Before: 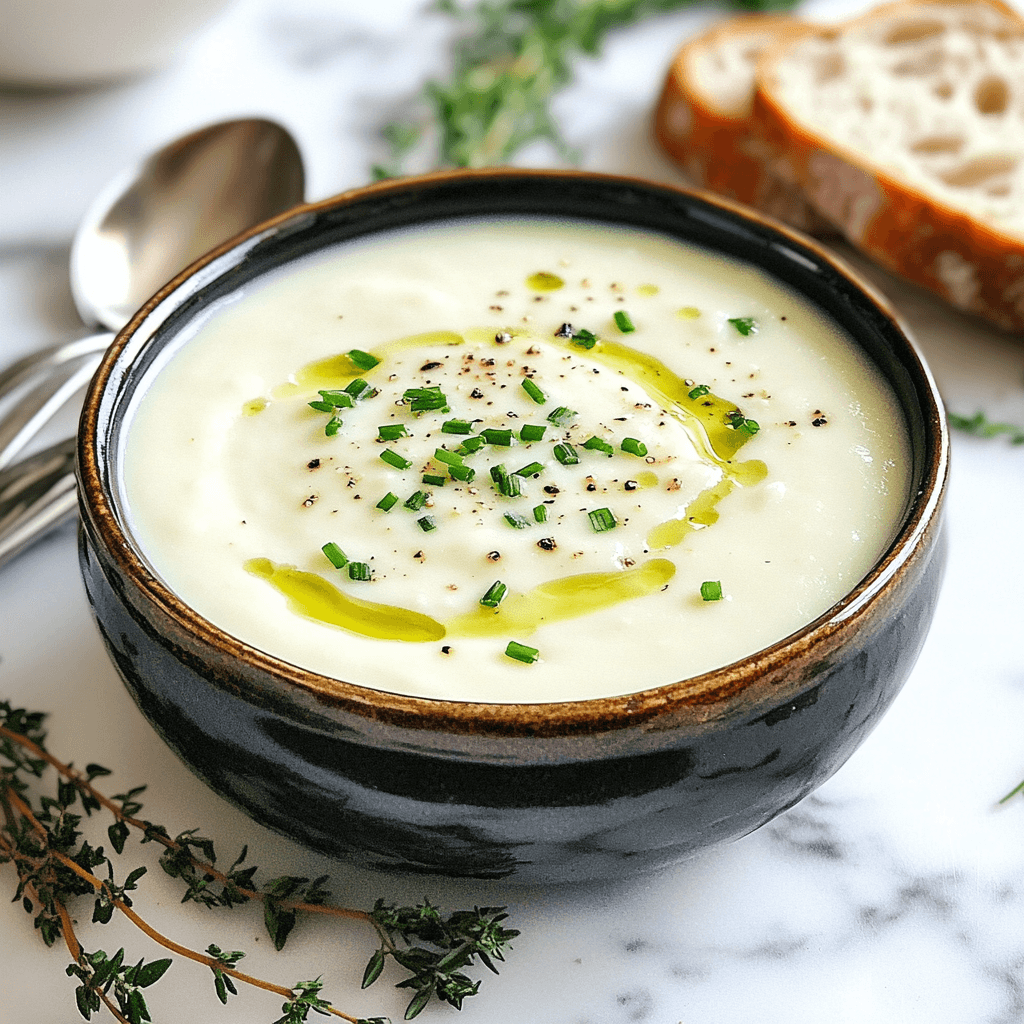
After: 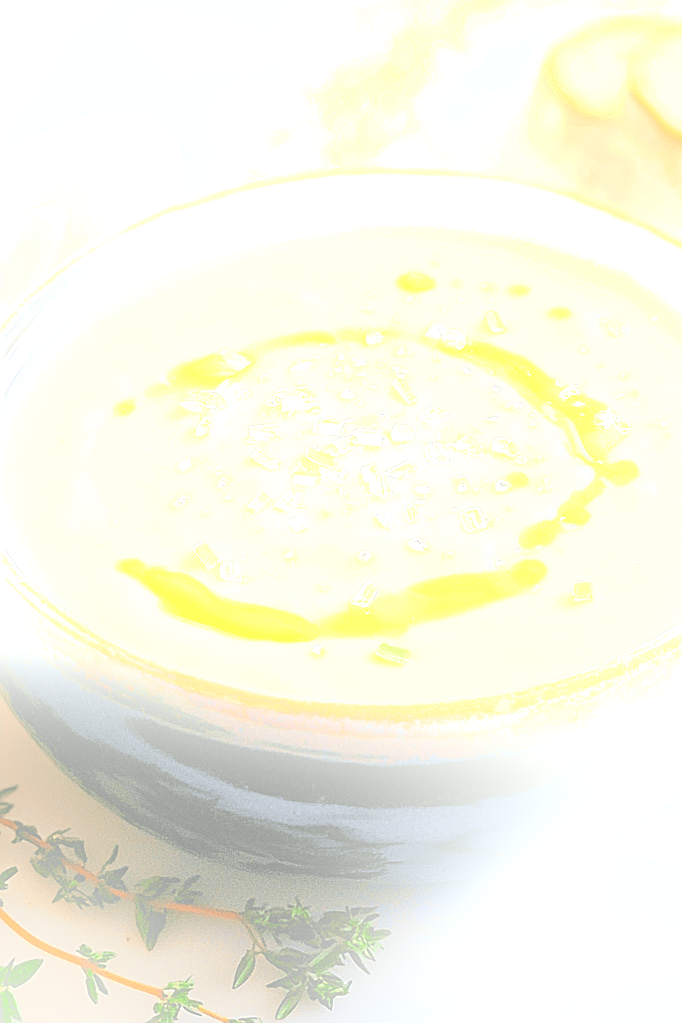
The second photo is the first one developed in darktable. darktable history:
crop and rotate: left 12.648%, right 20.685%
sharpen: on, module defaults
bloom: size 25%, threshold 5%, strength 90%
